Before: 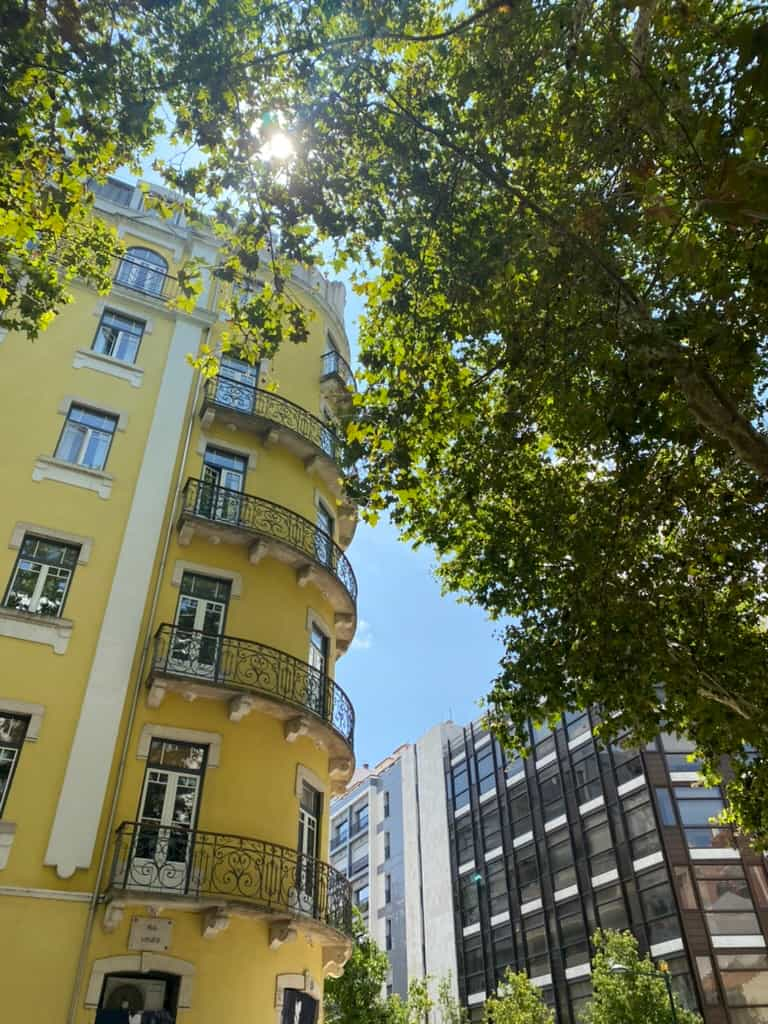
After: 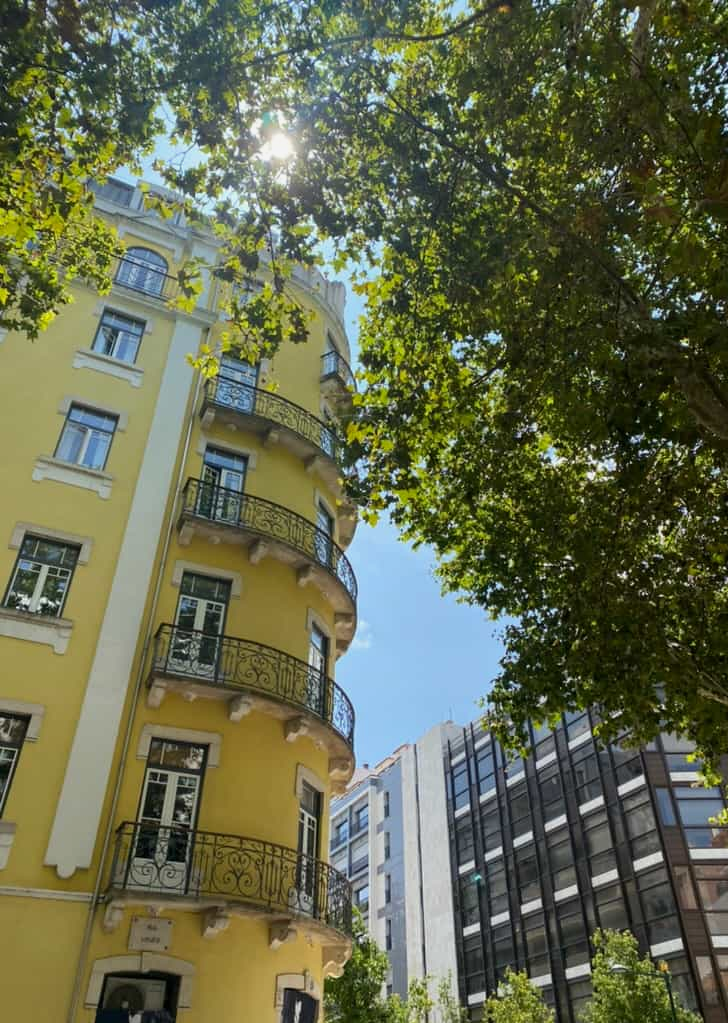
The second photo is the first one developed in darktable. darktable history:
crop and rotate: right 5.167%
exposure: exposure -0.151 EV, compensate highlight preservation false
